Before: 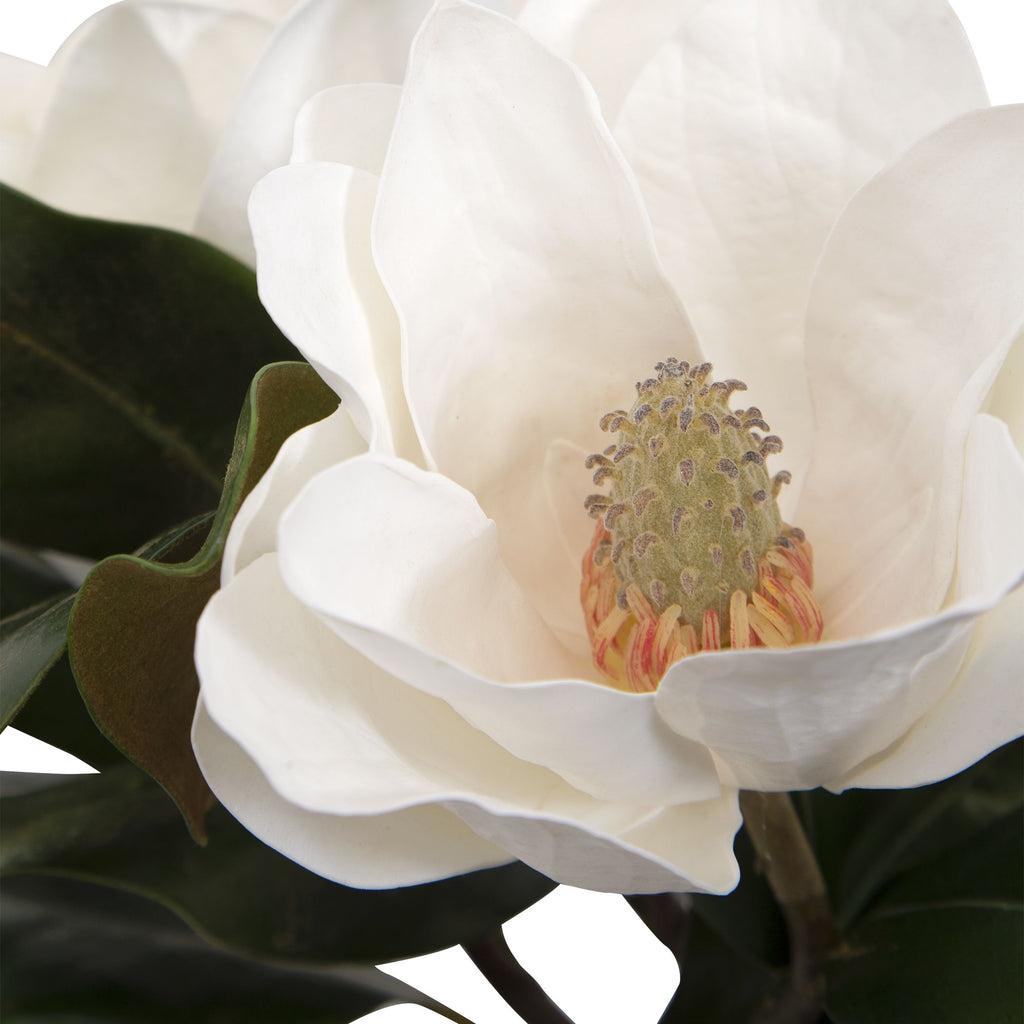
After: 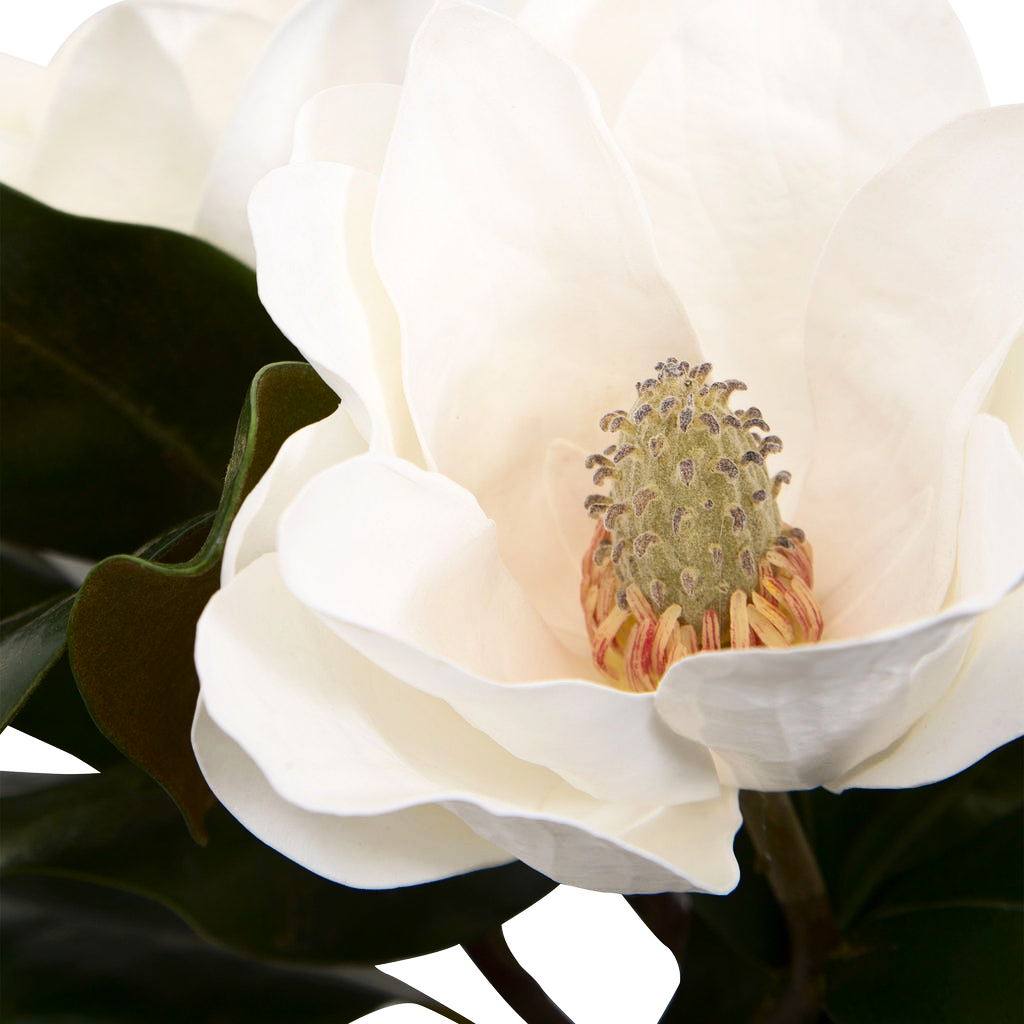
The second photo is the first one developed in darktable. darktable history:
color balance: output saturation 110%
contrast brightness saturation: contrast 0.28
